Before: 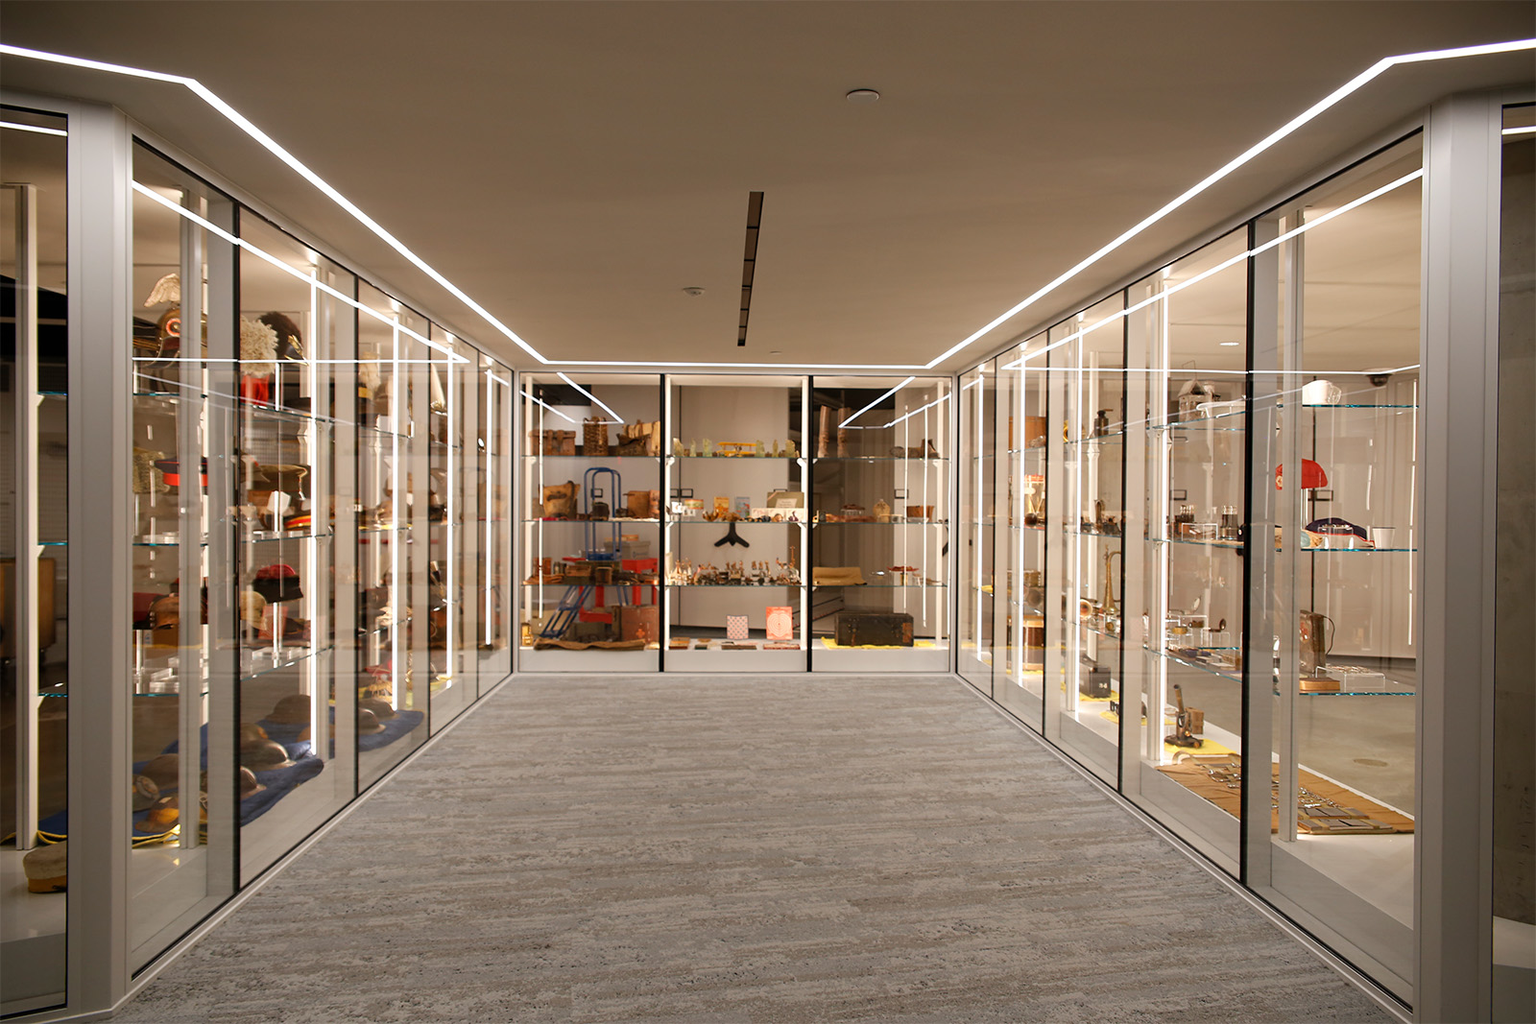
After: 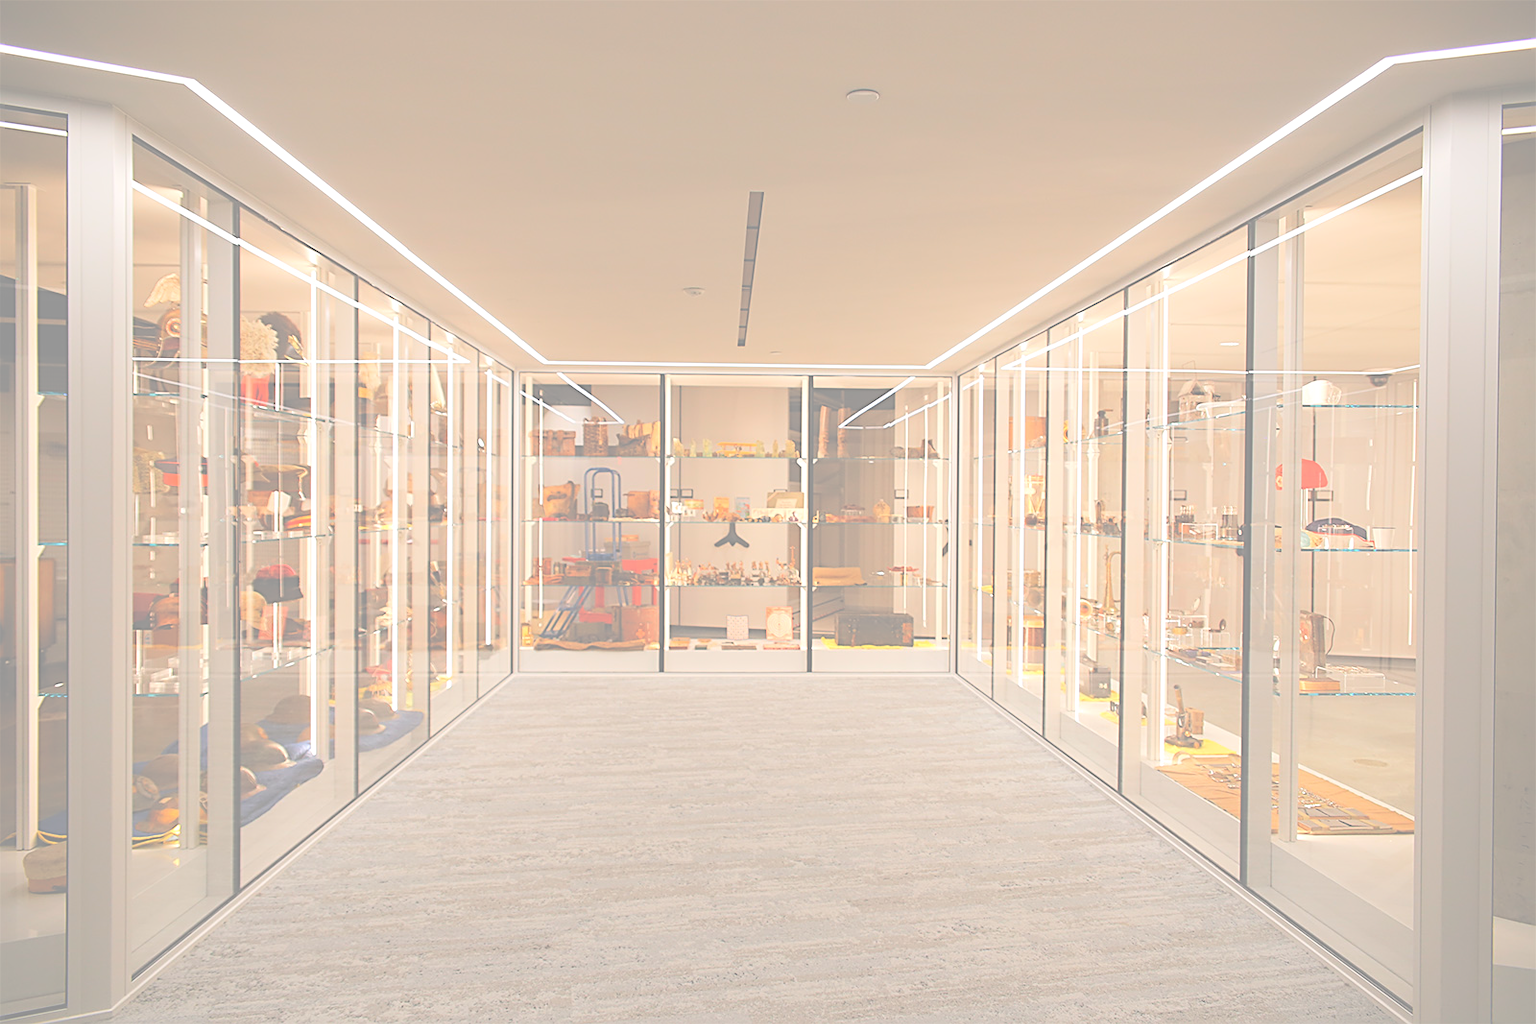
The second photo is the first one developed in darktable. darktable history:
sharpen: on, module defaults
exposure: black level correction -0.041, exposure 0.064 EV, compensate highlight preservation false
contrast brightness saturation: brightness 1
